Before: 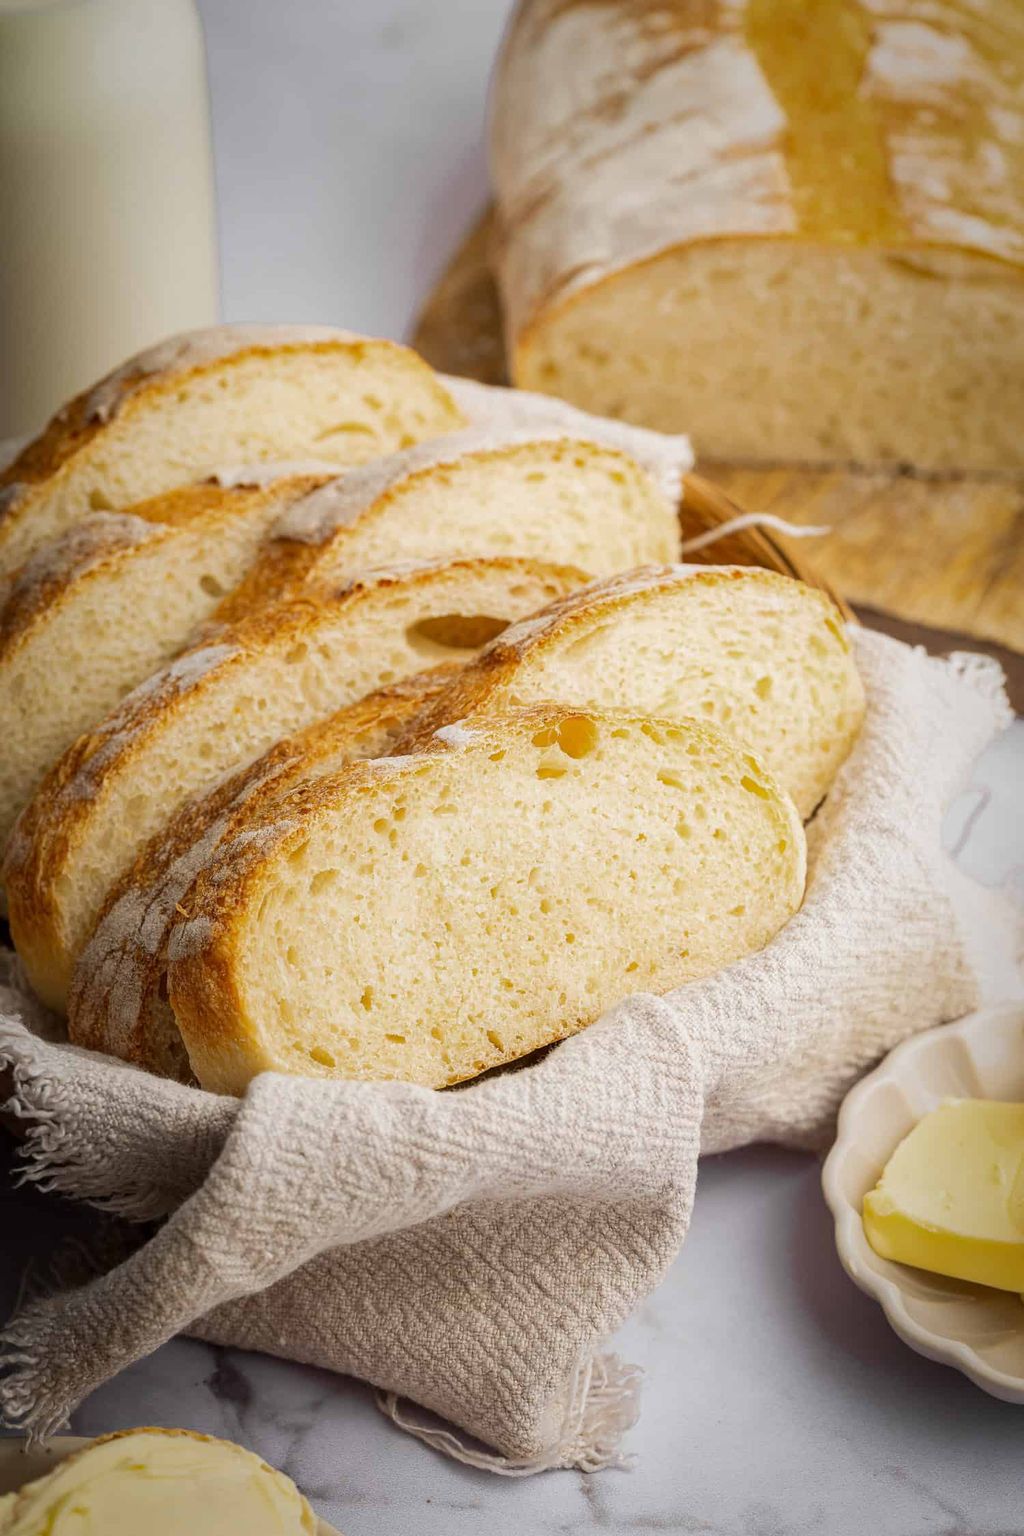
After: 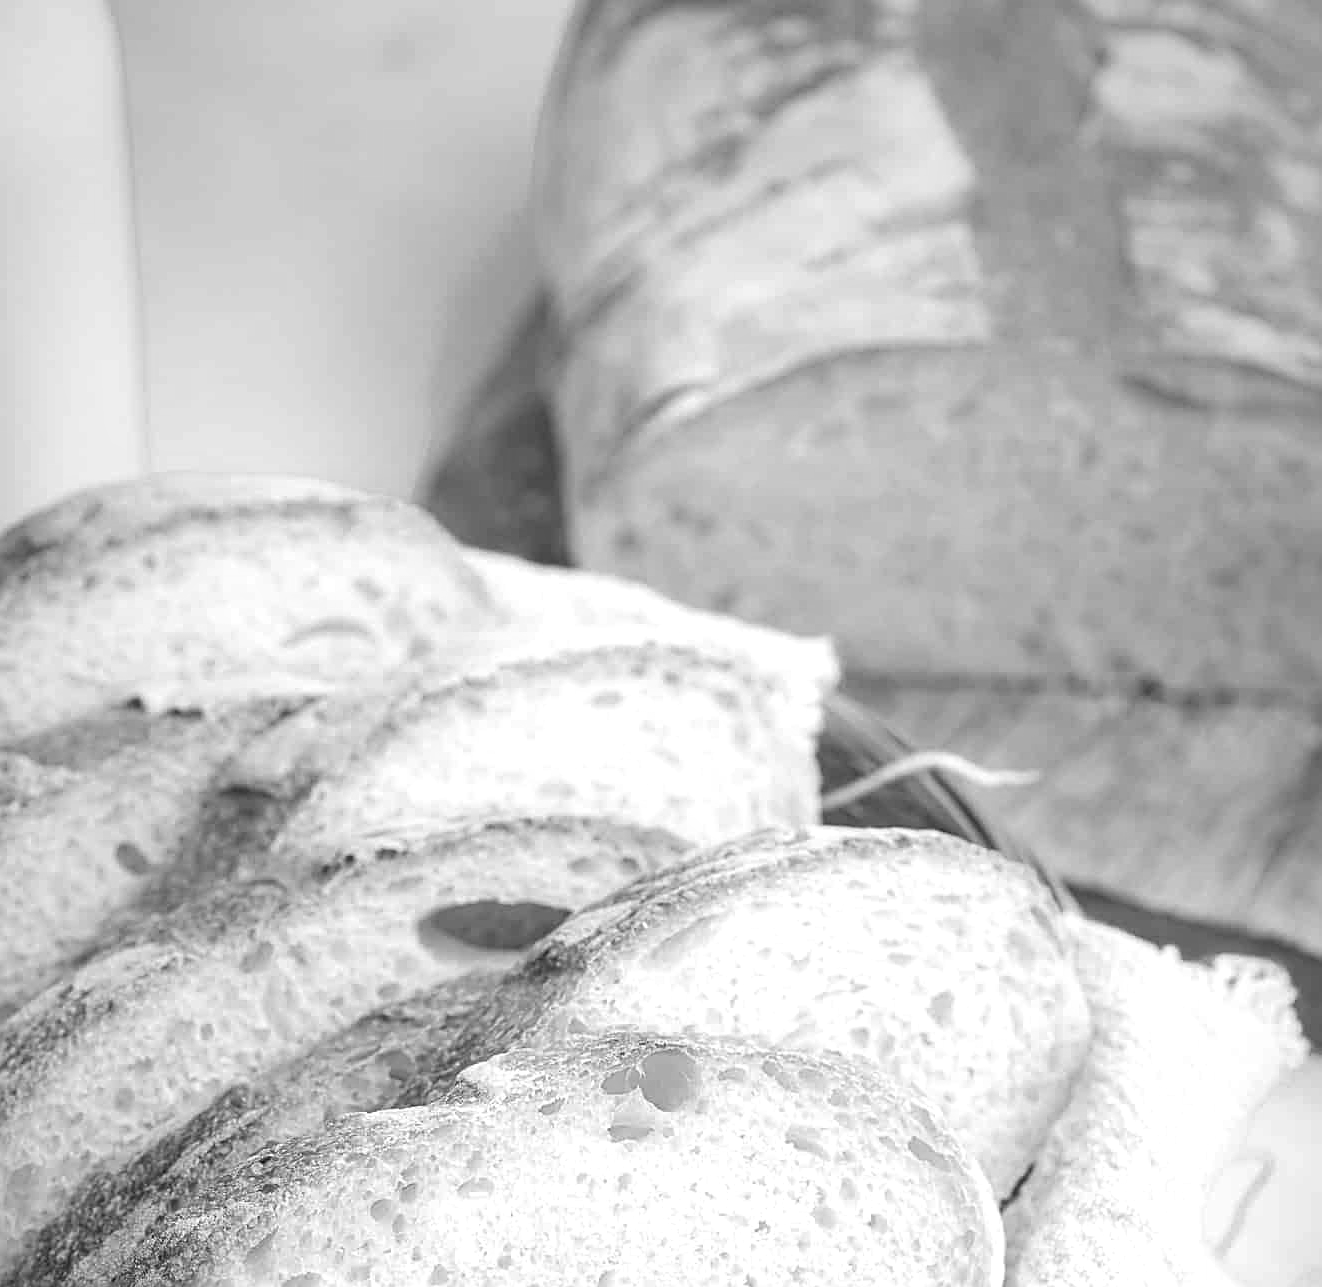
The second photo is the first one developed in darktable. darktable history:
crop and rotate: left 11.812%, bottom 42.776%
sharpen: on, module defaults
exposure: exposure 0.6 EV, compensate highlight preservation false
color balance rgb: linear chroma grading › global chroma 25%, perceptual saturation grading › global saturation 50%
monochrome: on, module defaults
